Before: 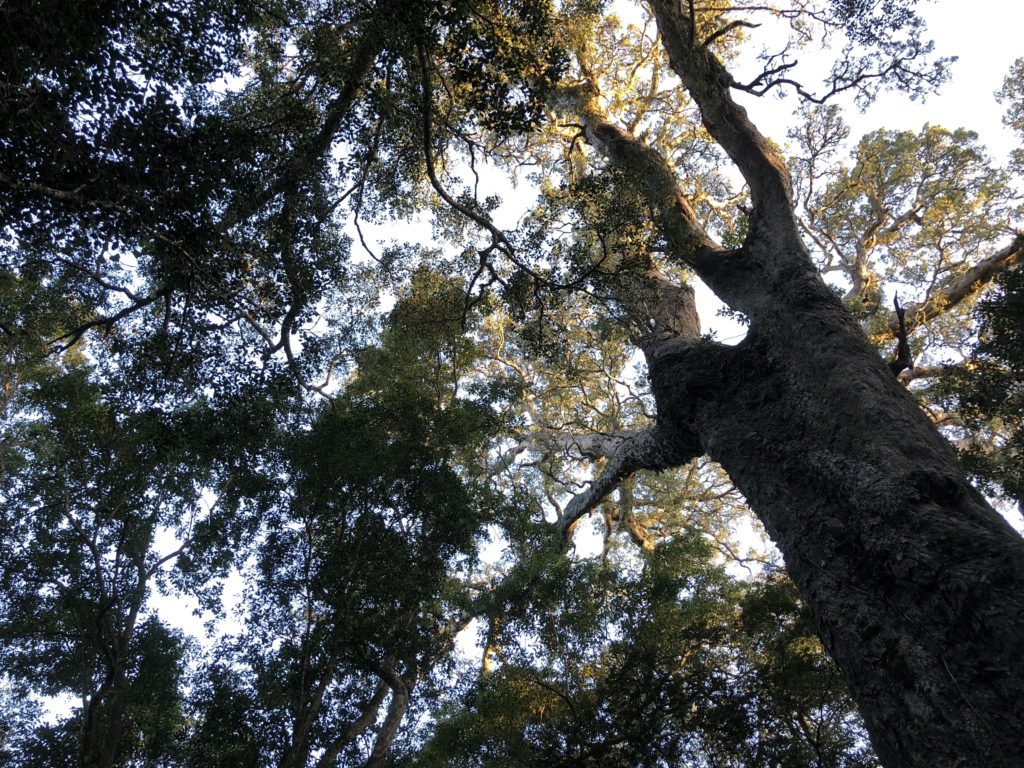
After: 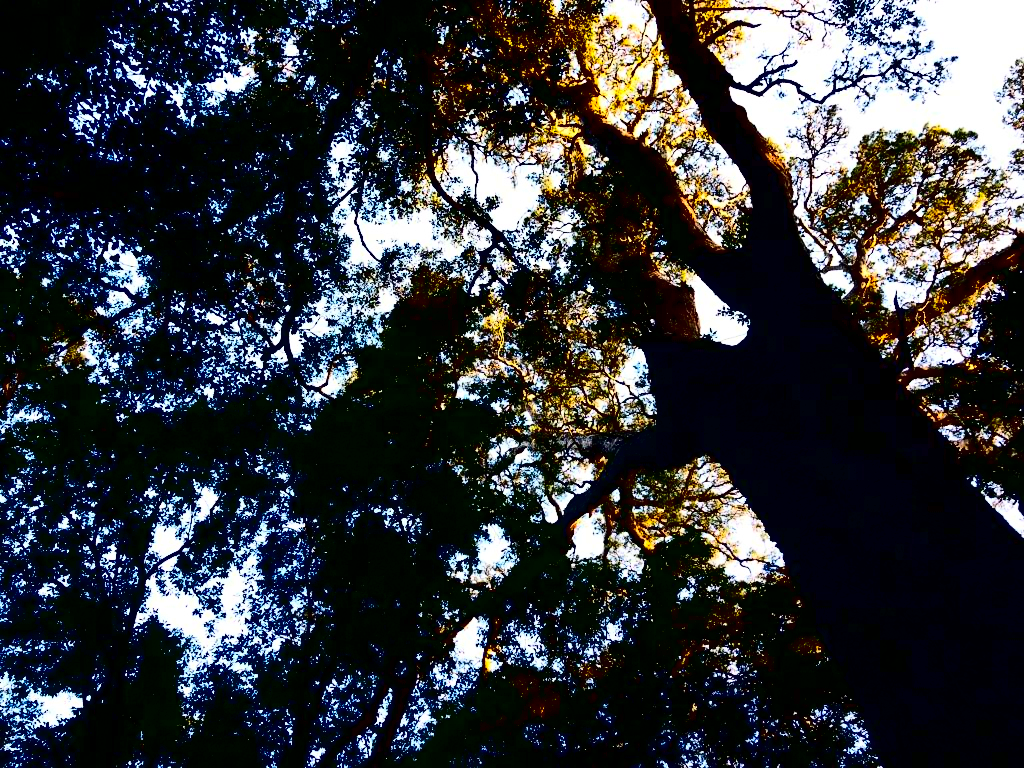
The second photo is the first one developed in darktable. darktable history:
grain: coarseness 0.09 ISO
contrast brightness saturation: contrast 0.77, brightness -1, saturation 1
tone equalizer: on, module defaults
